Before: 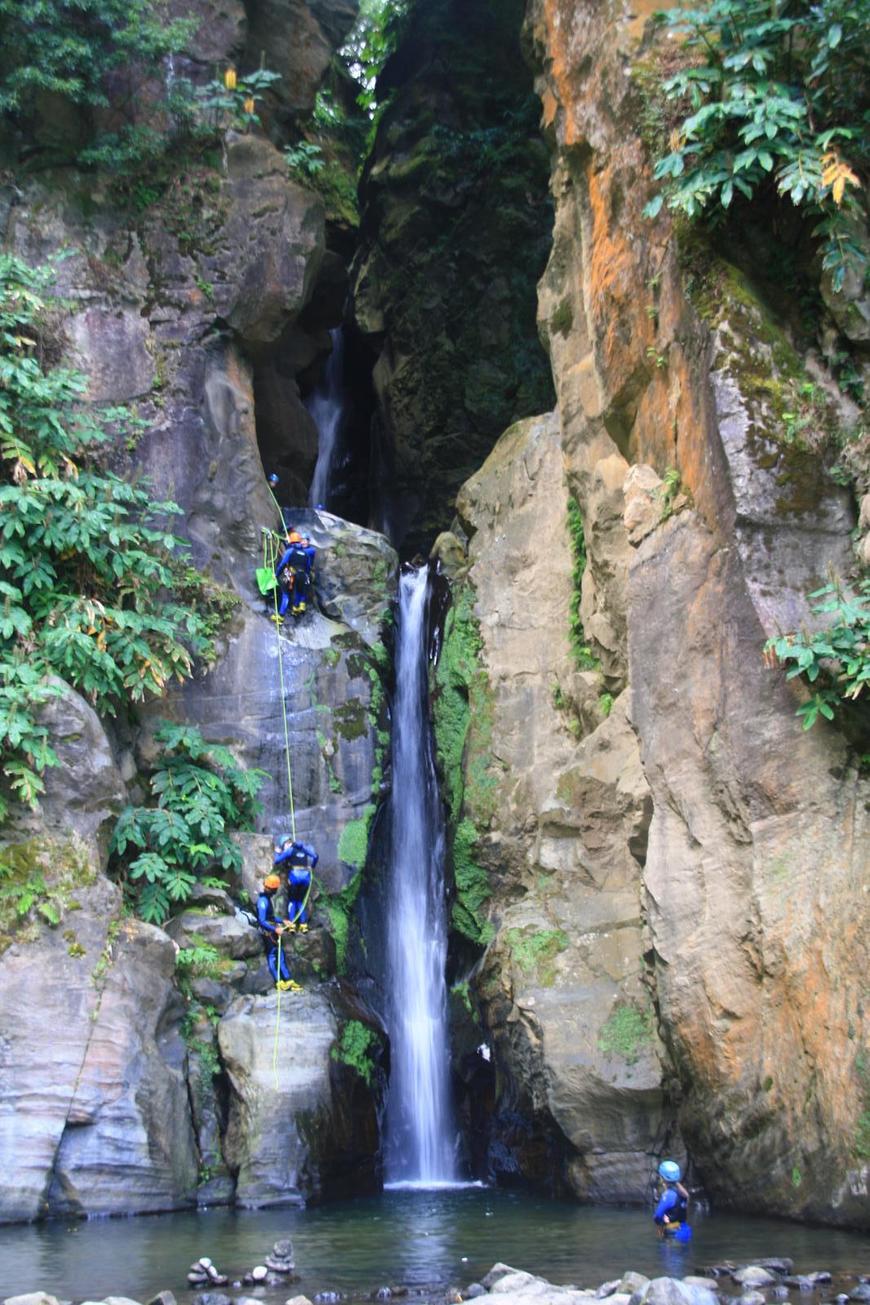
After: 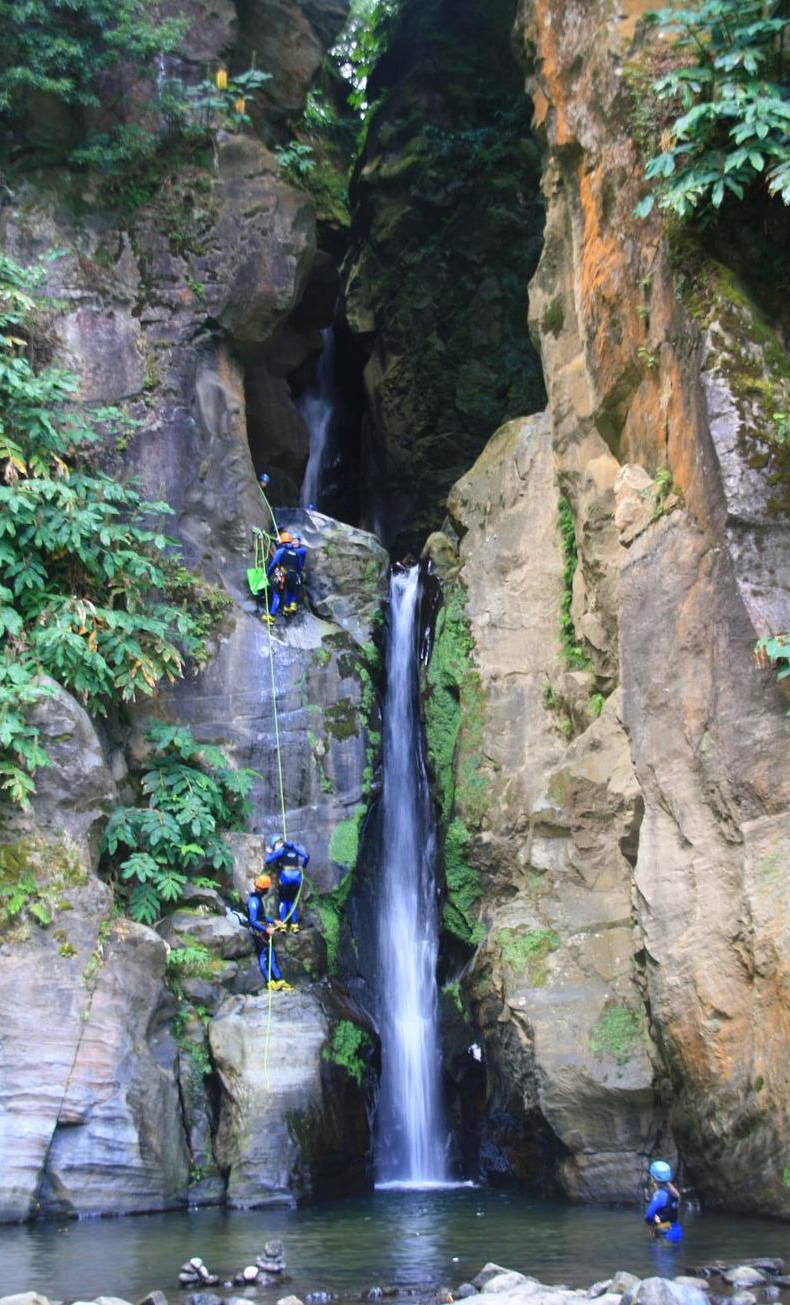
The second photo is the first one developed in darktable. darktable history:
crop and rotate: left 1.064%, right 8.074%
